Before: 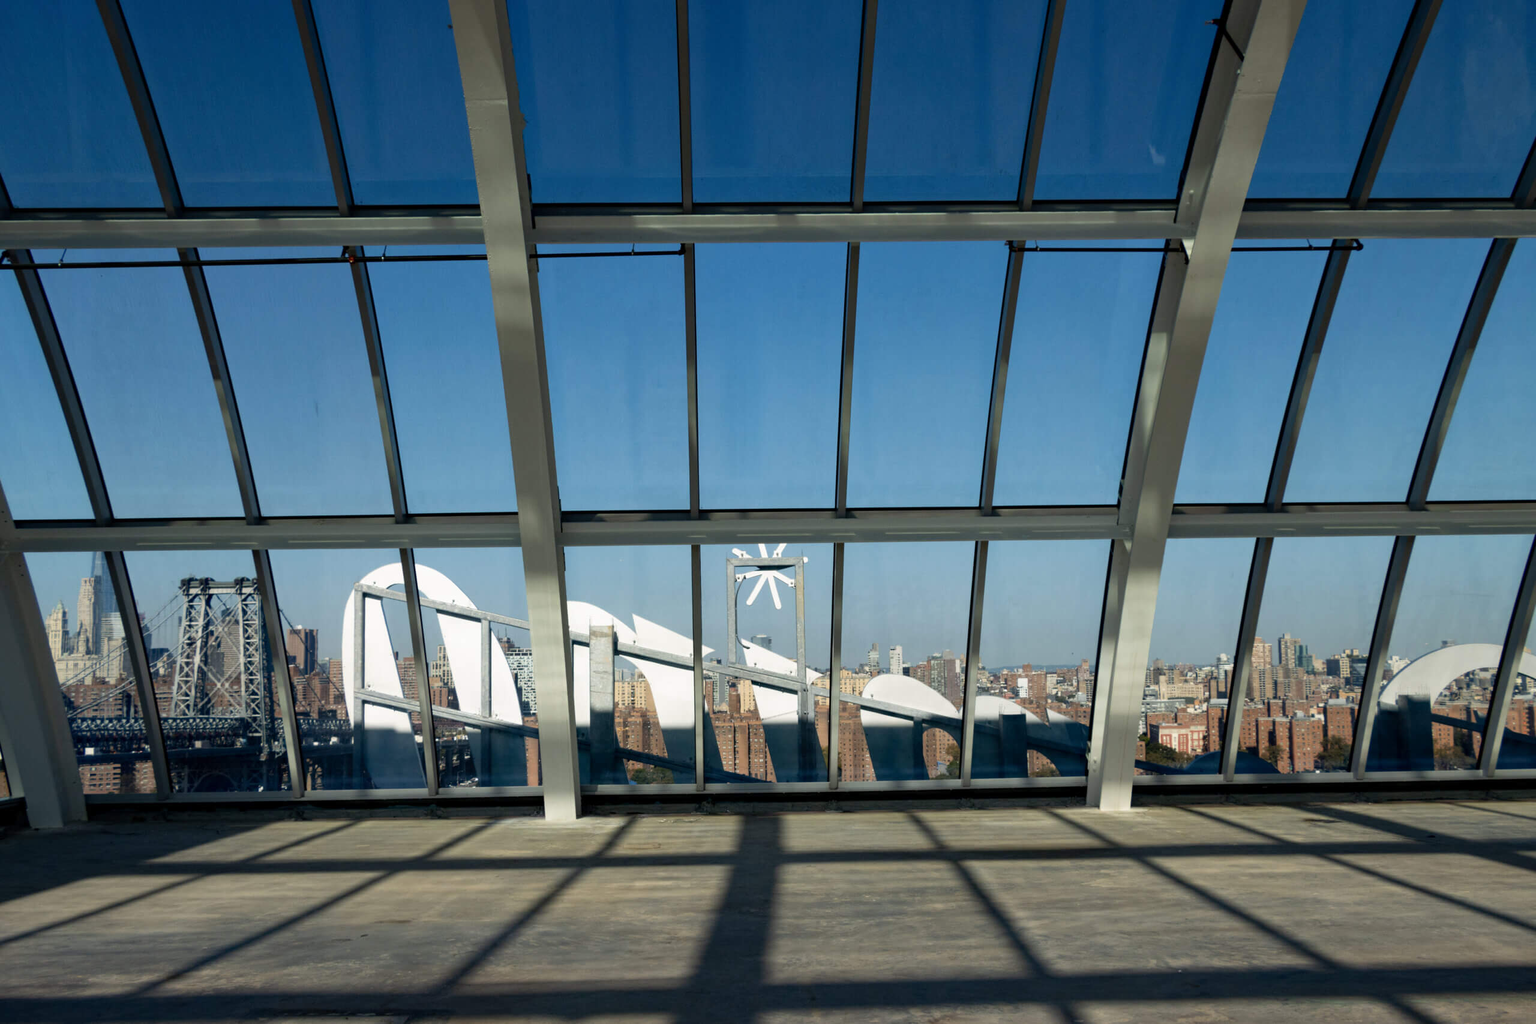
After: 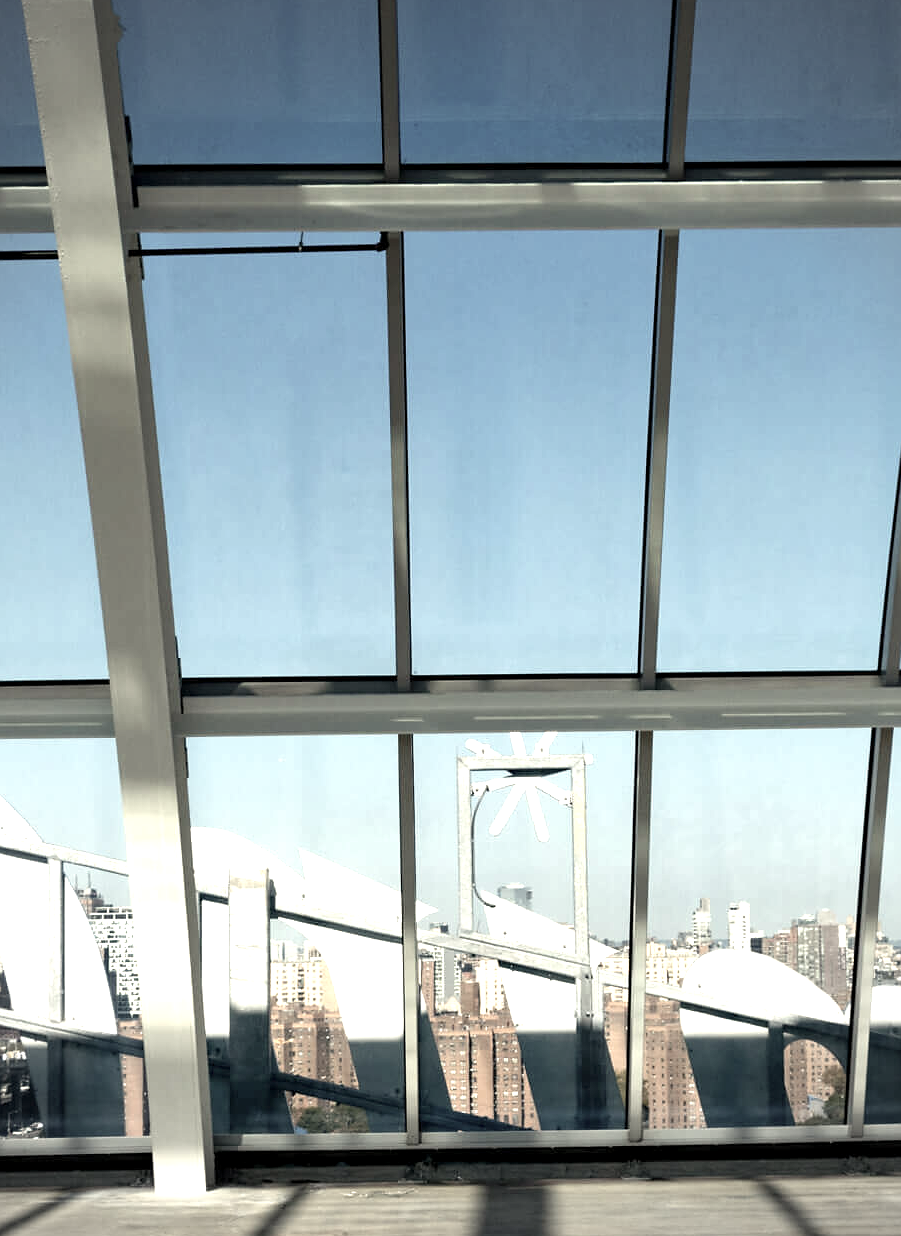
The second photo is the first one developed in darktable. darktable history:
vignetting: fall-off radius 60.92%
levels: levels [0, 0.476, 0.951]
color correction: saturation 0.5
sharpen: radius 1, threshold 1
crop and rotate: left 29.476%, top 10.214%, right 35.32%, bottom 17.333%
exposure: black level correction 0.001, exposure 1.05 EV, compensate exposure bias true, compensate highlight preservation false
white balance: red 1.029, blue 0.92
